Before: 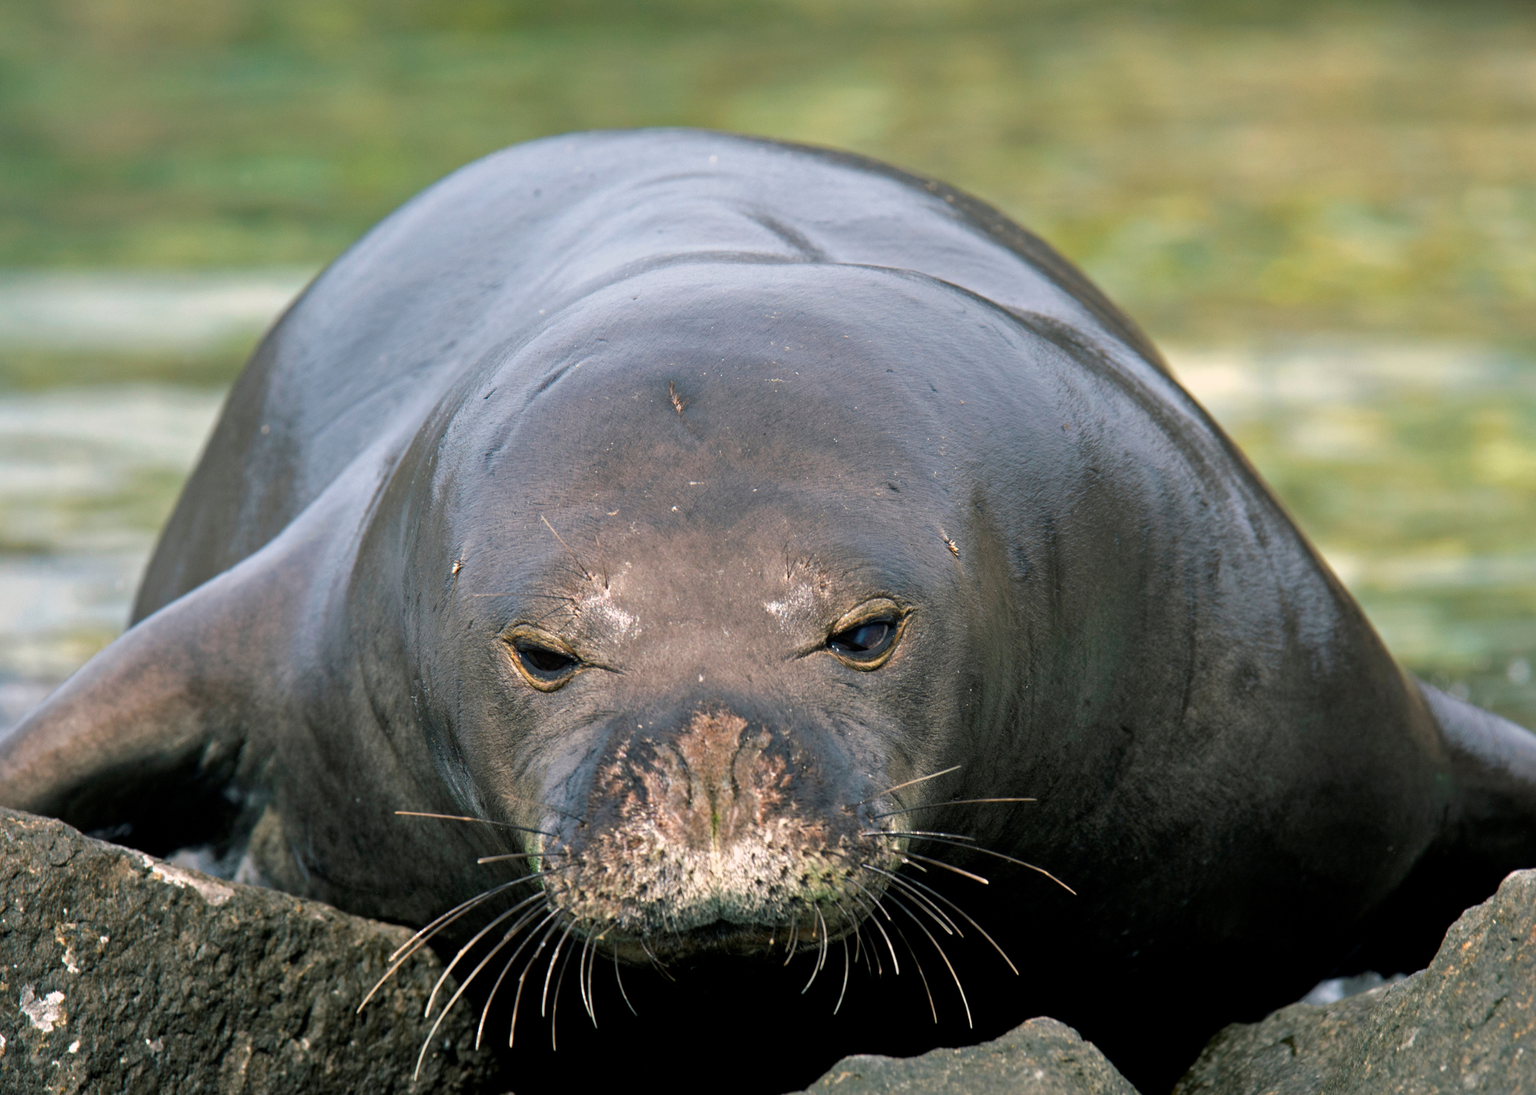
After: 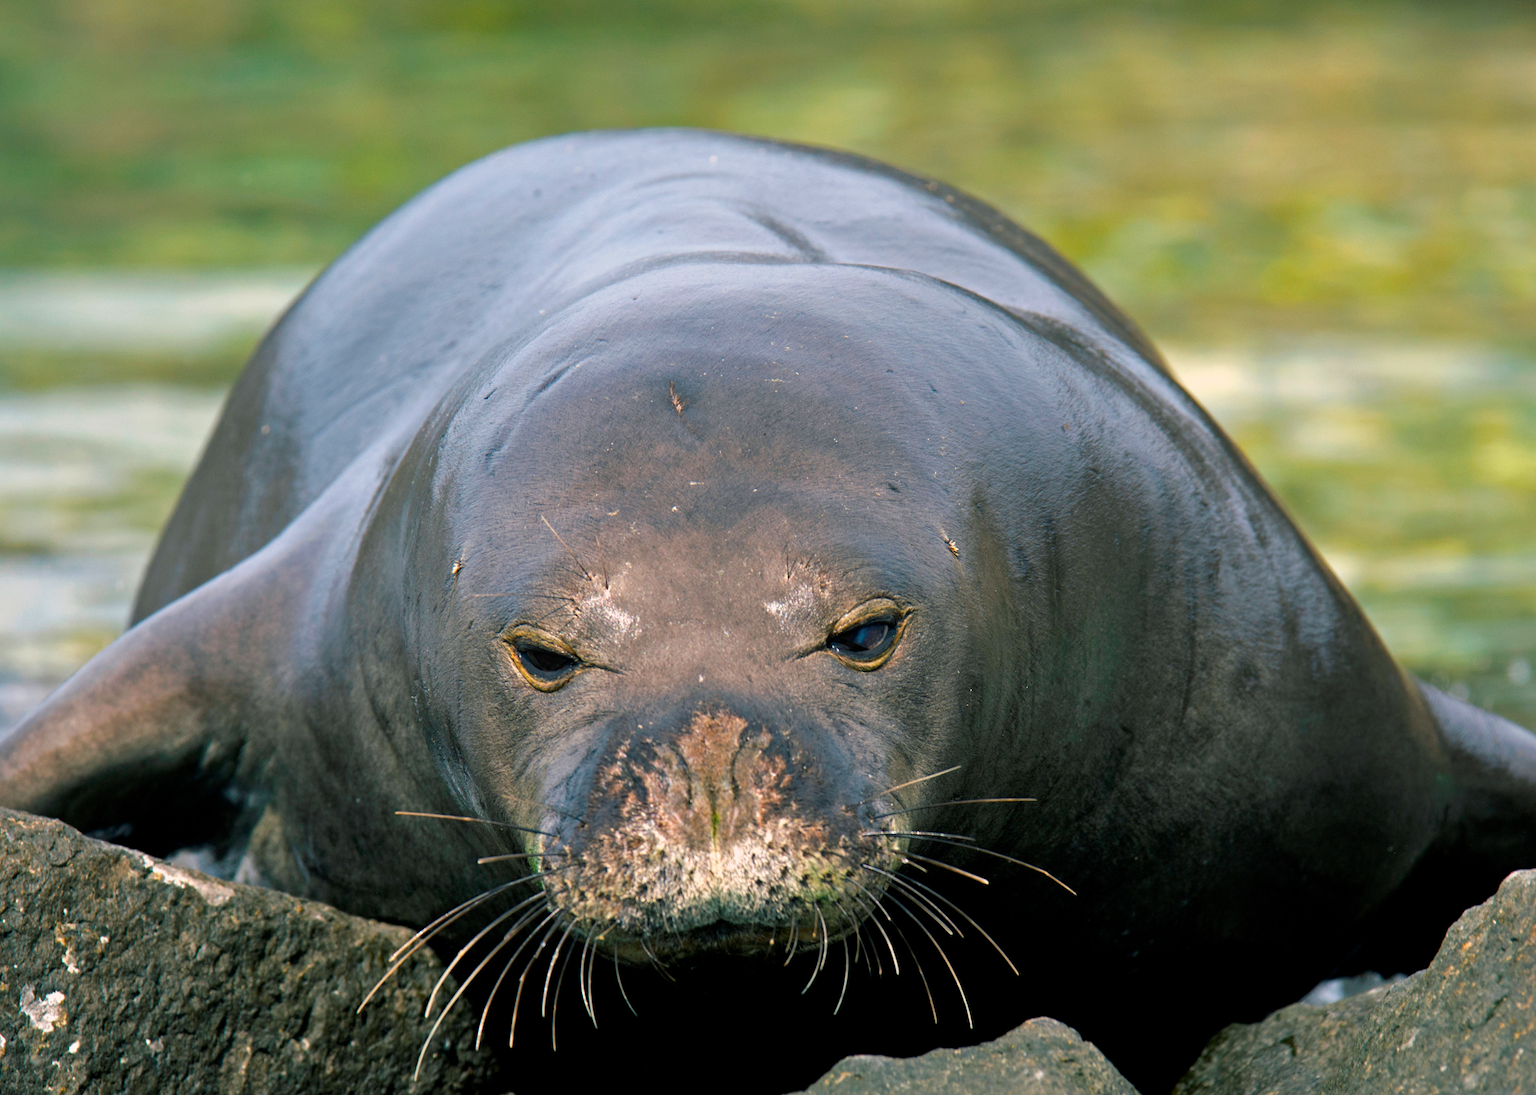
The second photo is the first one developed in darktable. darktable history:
color balance rgb: shadows lift › chroma 2.002%, shadows lift › hue 219.54°, perceptual saturation grading › global saturation 29.47%
